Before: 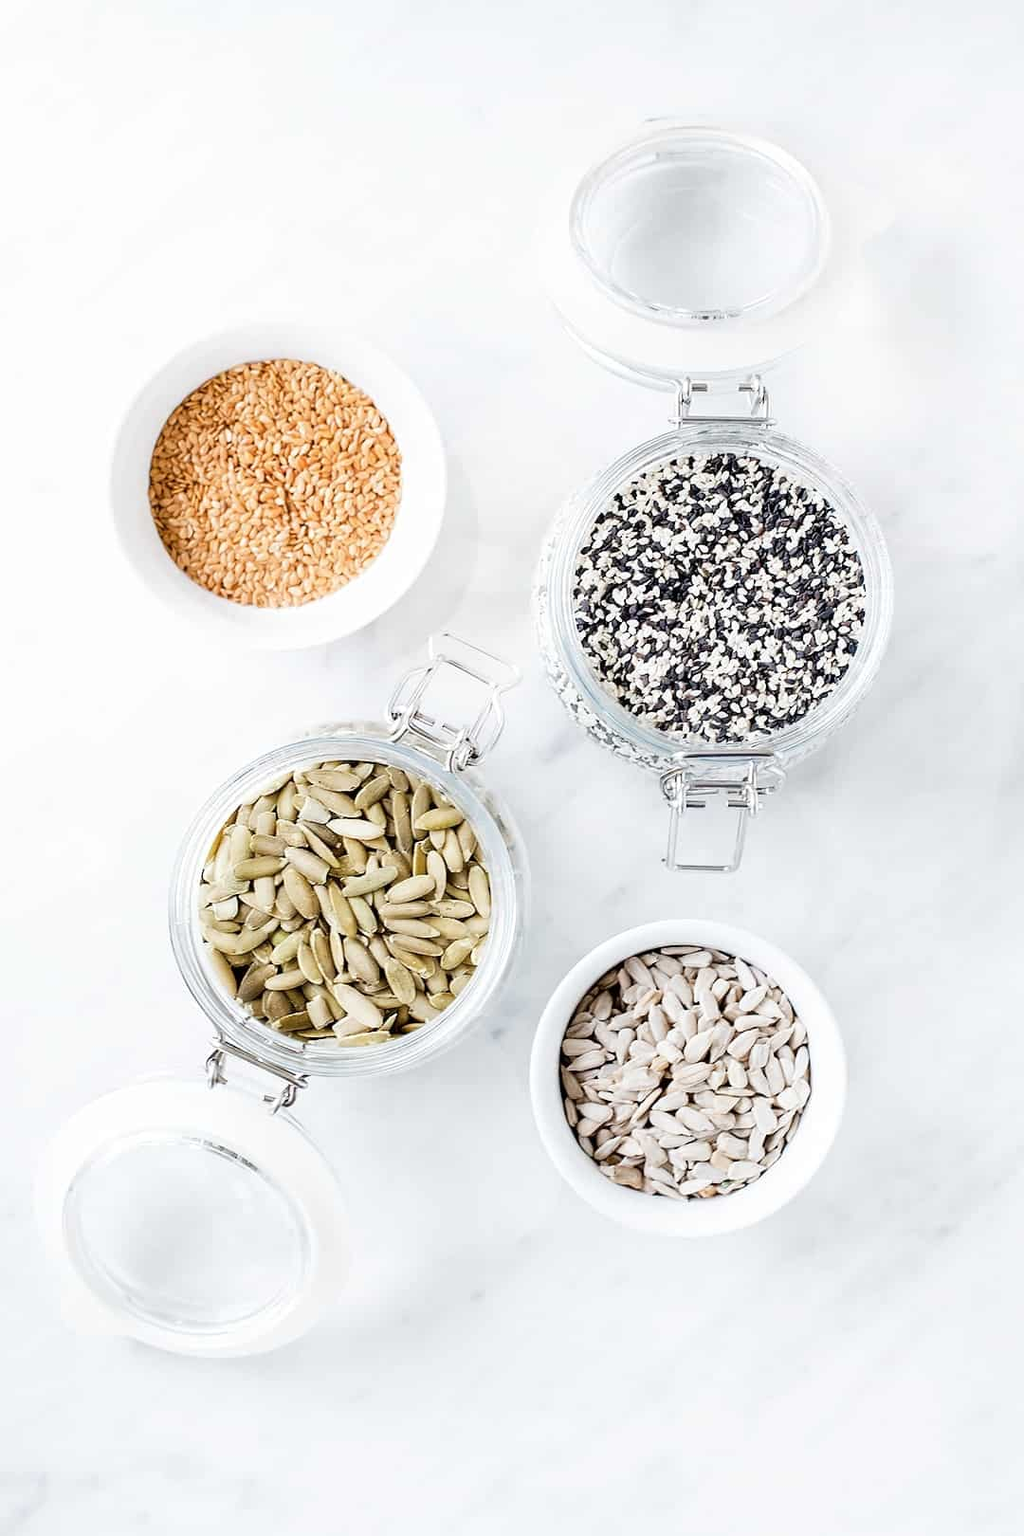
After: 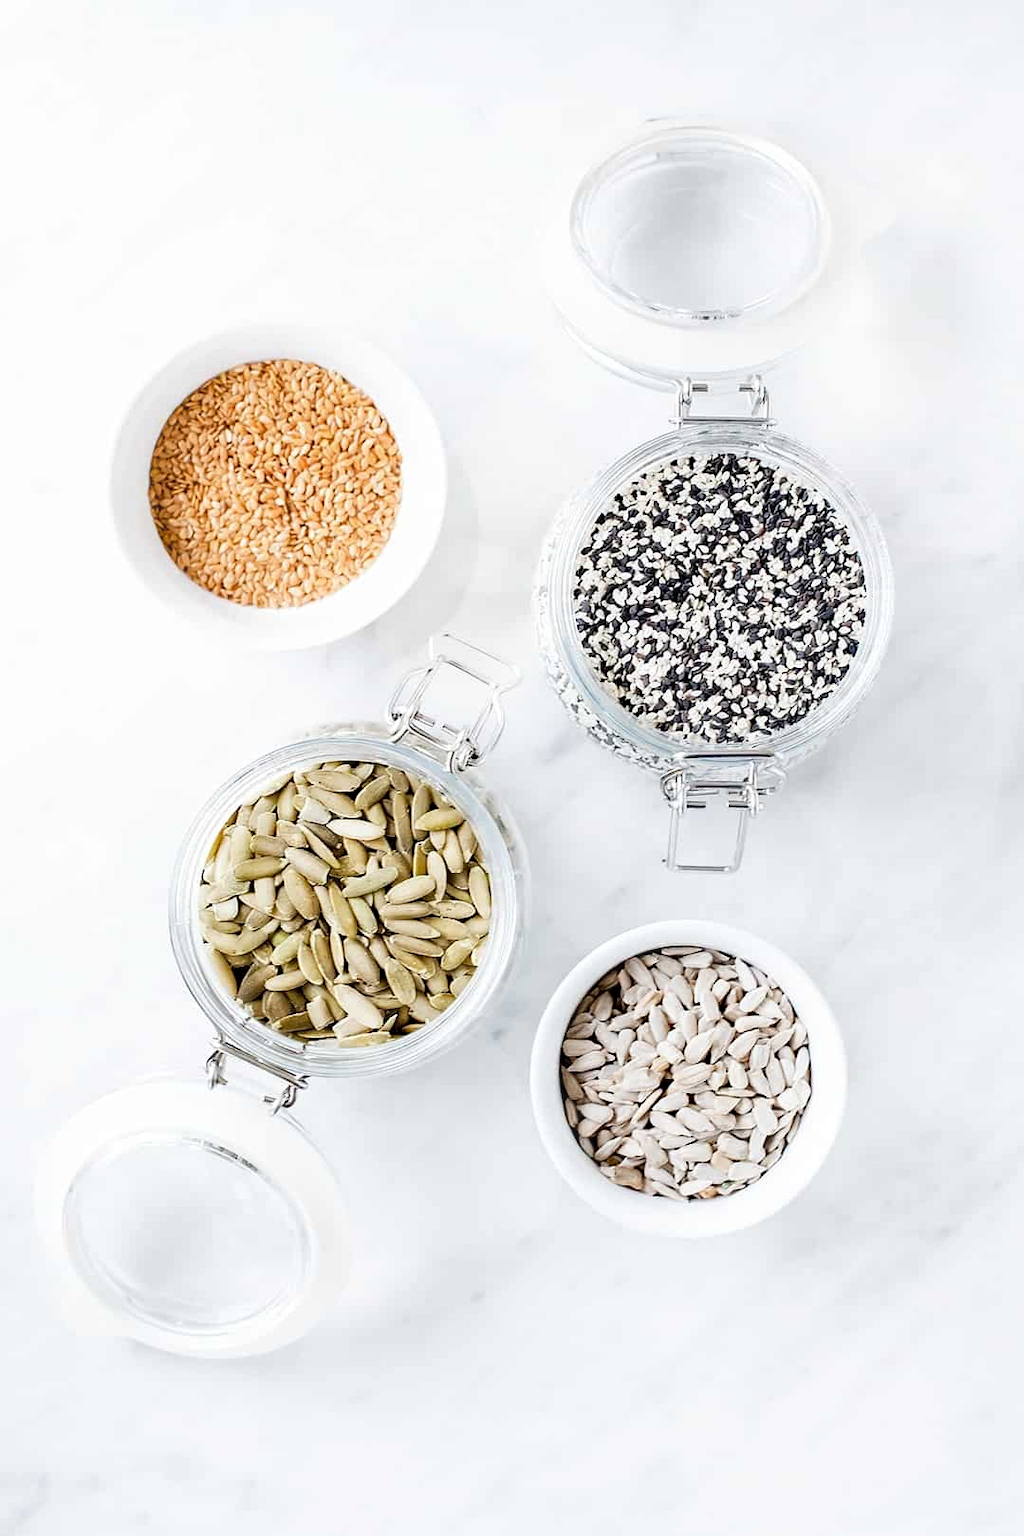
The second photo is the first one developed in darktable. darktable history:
haze removal: strength 0.28, distance 0.253, compatibility mode true
crop: bottom 0.059%
